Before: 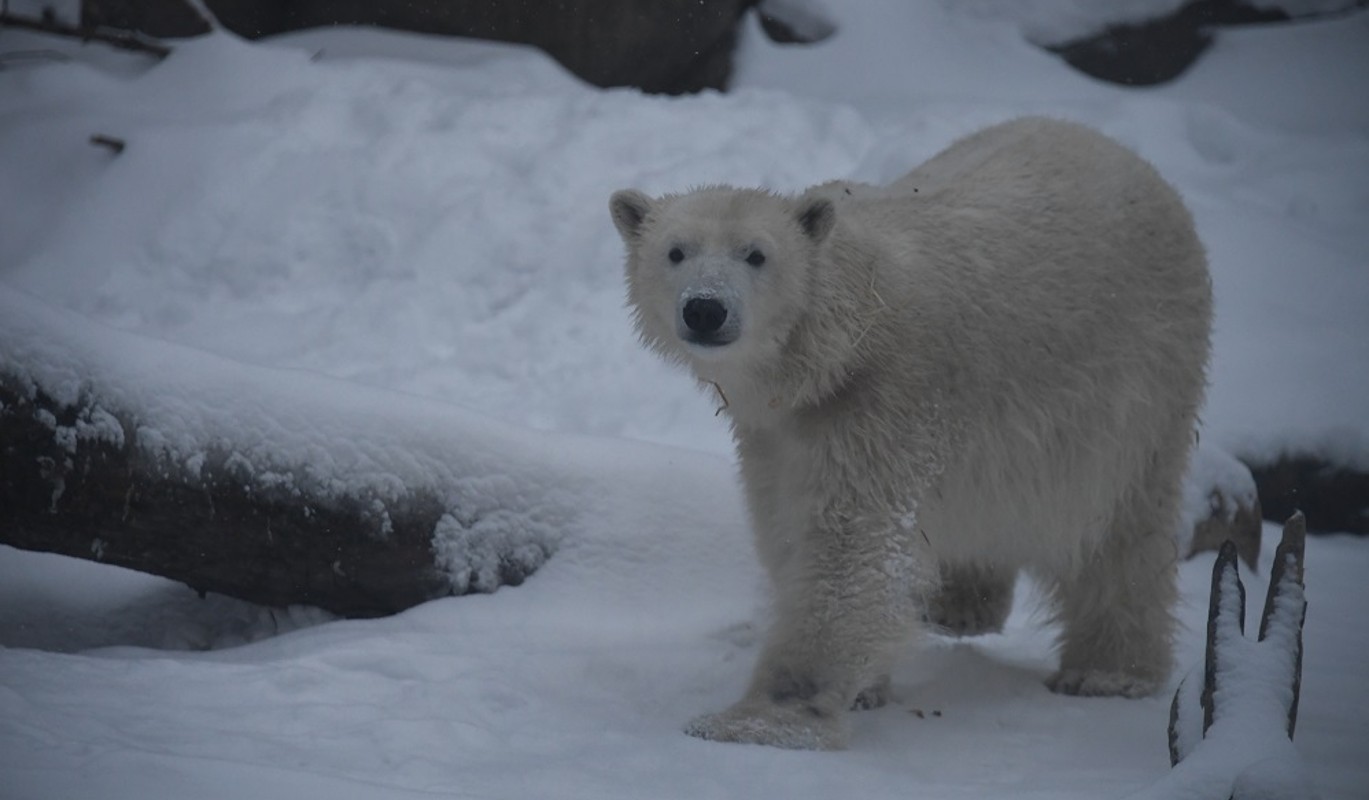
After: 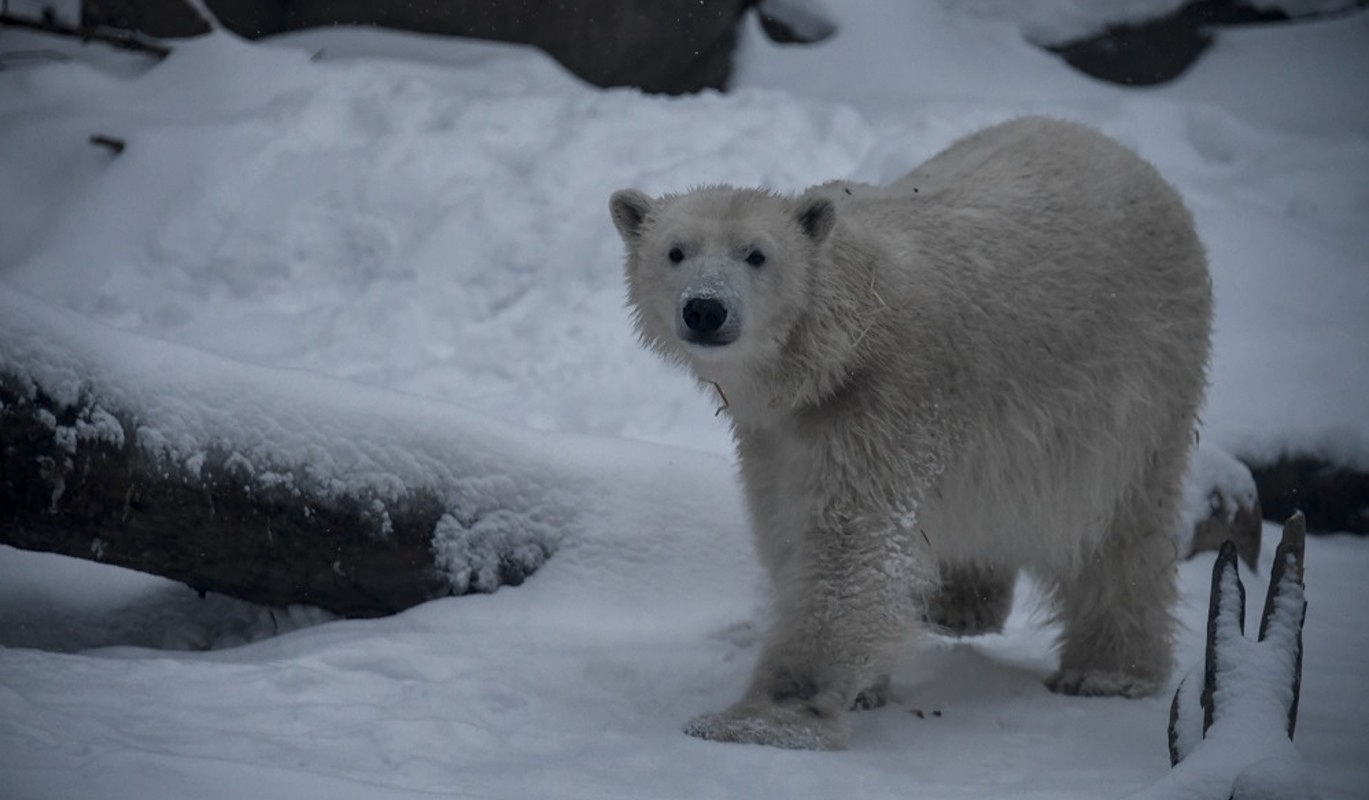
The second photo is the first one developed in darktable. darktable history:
local contrast: detail 142%
tone equalizer: on, module defaults
